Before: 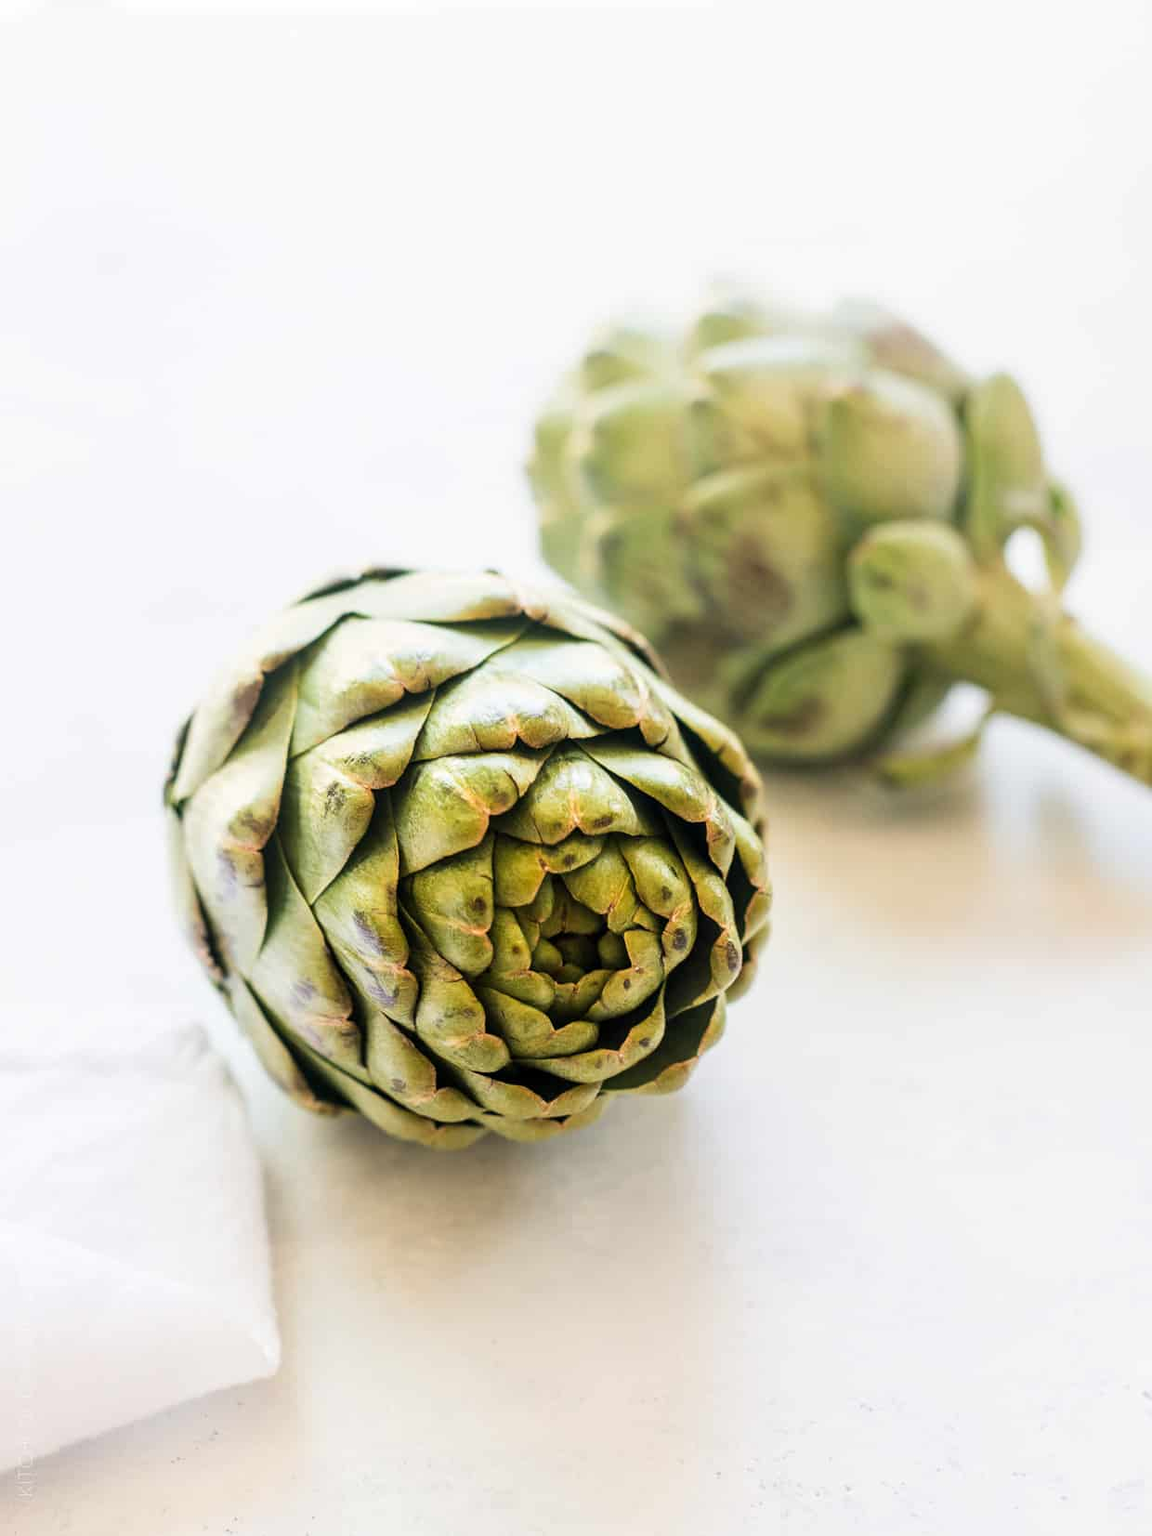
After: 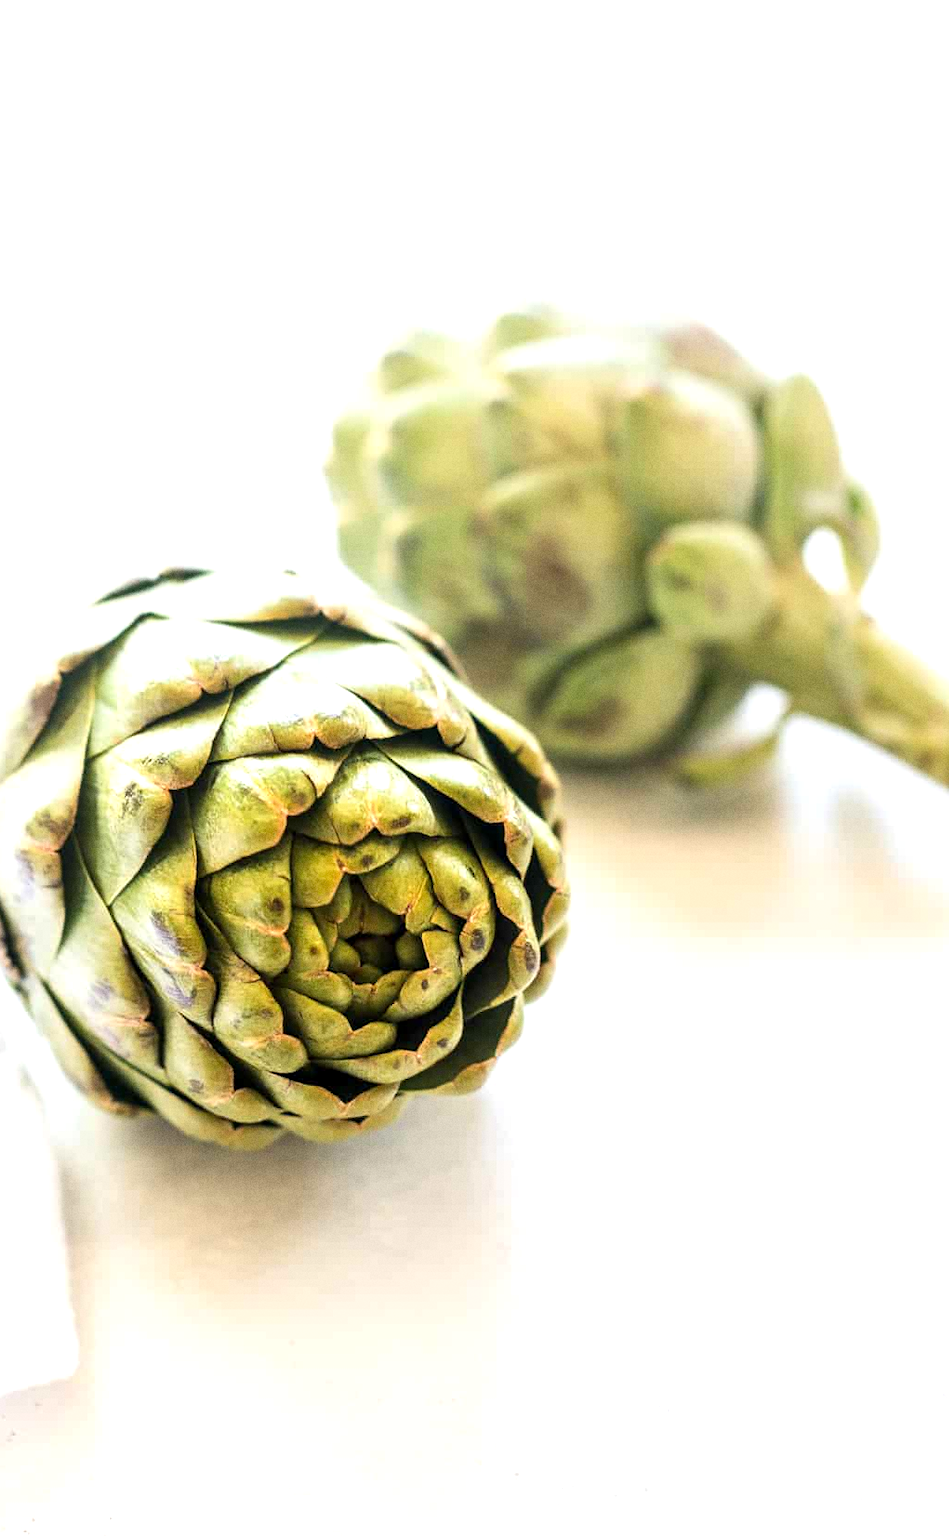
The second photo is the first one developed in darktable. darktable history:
crop: left 17.582%, bottom 0.031%
grain: coarseness 0.09 ISO
exposure: black level correction 0.001, exposure 0.5 EV, compensate exposure bias true, compensate highlight preservation false
